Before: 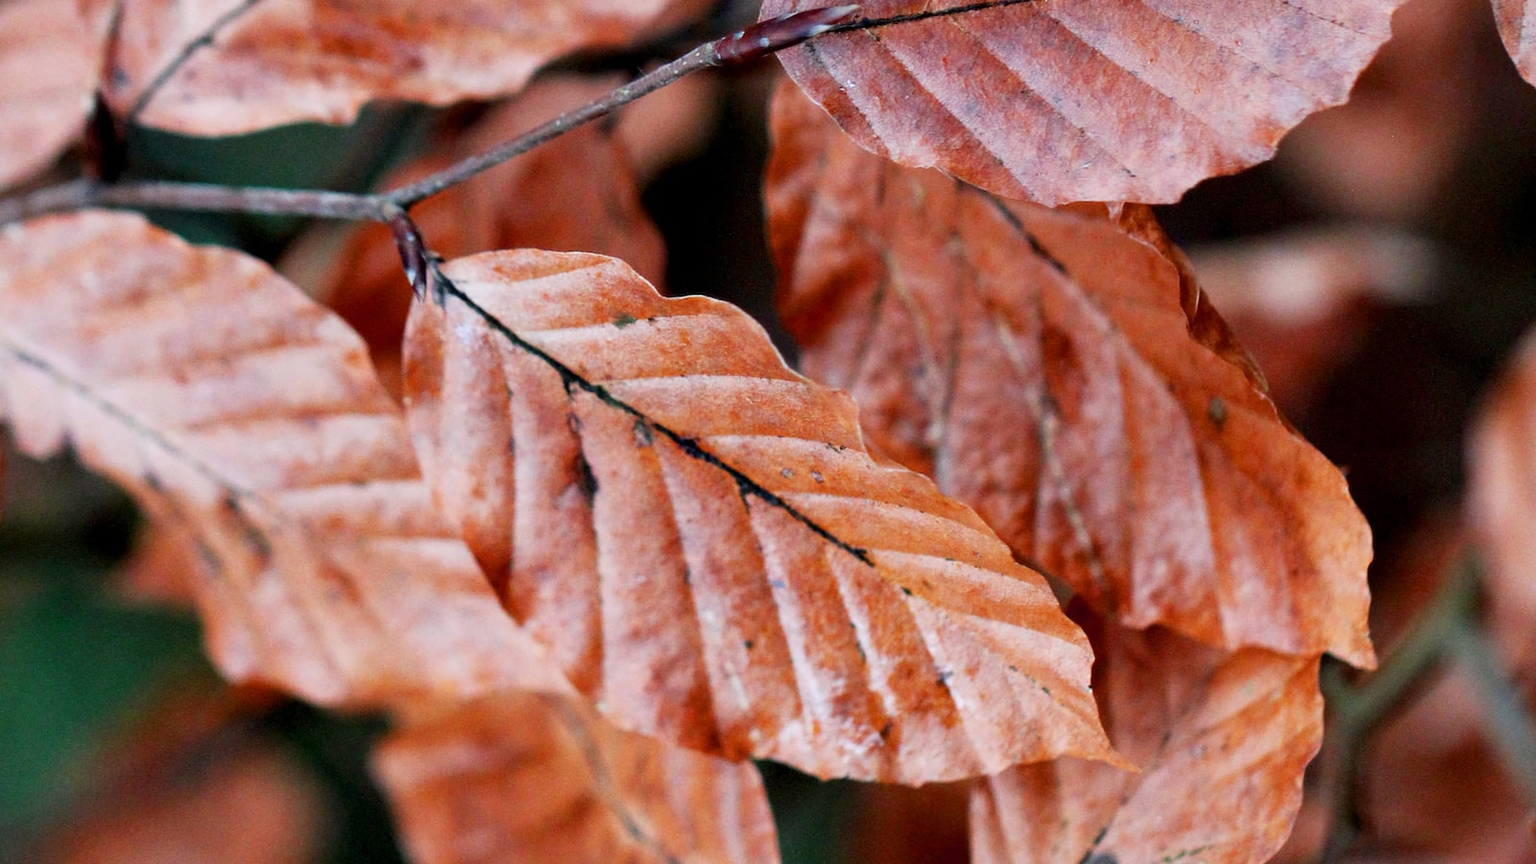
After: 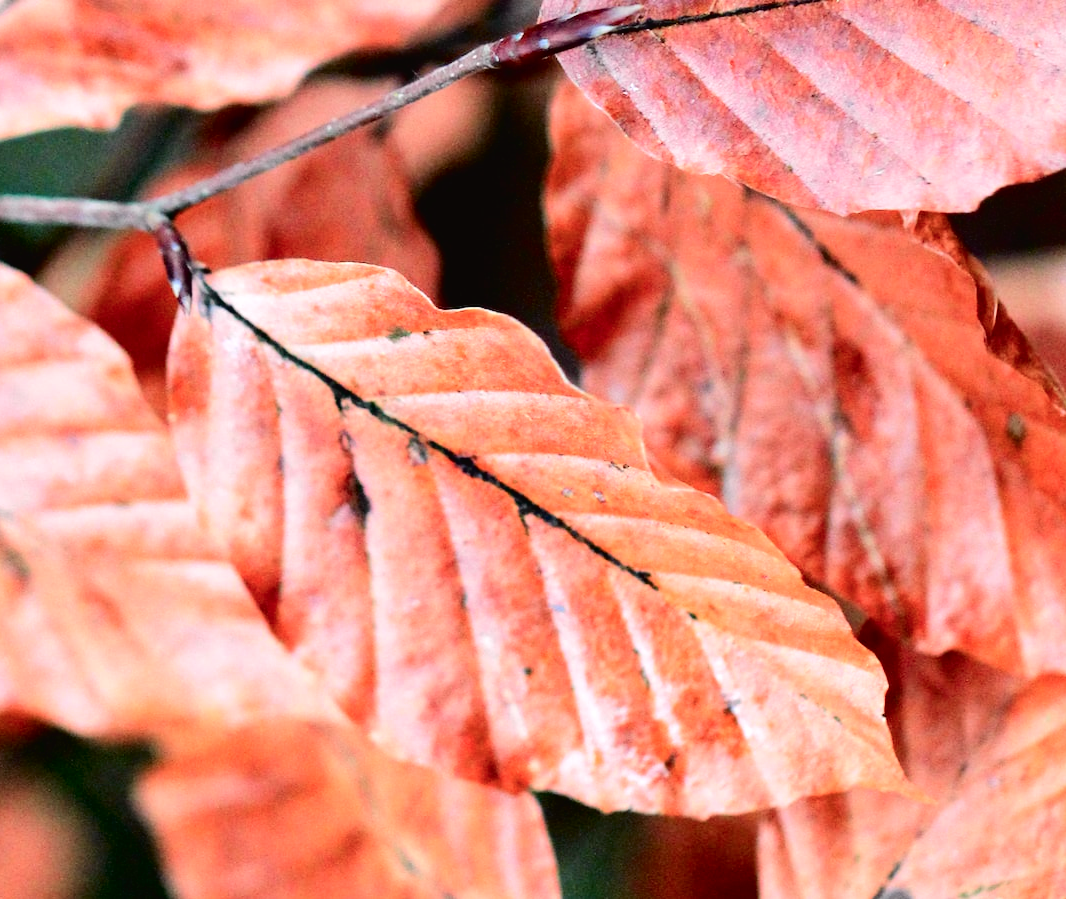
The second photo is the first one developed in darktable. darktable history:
exposure: exposure 0.648 EV, compensate highlight preservation false
tone curve: curves: ch0 [(0, 0.019) (0.066, 0.043) (0.189, 0.182) (0.359, 0.417) (0.485, 0.576) (0.656, 0.734) (0.851, 0.861) (0.997, 0.959)]; ch1 [(0, 0) (0.179, 0.123) (0.381, 0.36) (0.425, 0.41) (0.474, 0.472) (0.499, 0.501) (0.514, 0.517) (0.571, 0.584) (0.649, 0.677) (0.812, 0.856) (1, 1)]; ch2 [(0, 0) (0.246, 0.214) (0.421, 0.427) (0.459, 0.484) (0.5, 0.504) (0.518, 0.523) (0.529, 0.544) (0.56, 0.581) (0.617, 0.631) (0.744, 0.734) (0.867, 0.821) (0.993, 0.889)], color space Lab, independent channels, preserve colors none
tone equalizer: on, module defaults
crop and rotate: left 15.754%, right 17.579%
